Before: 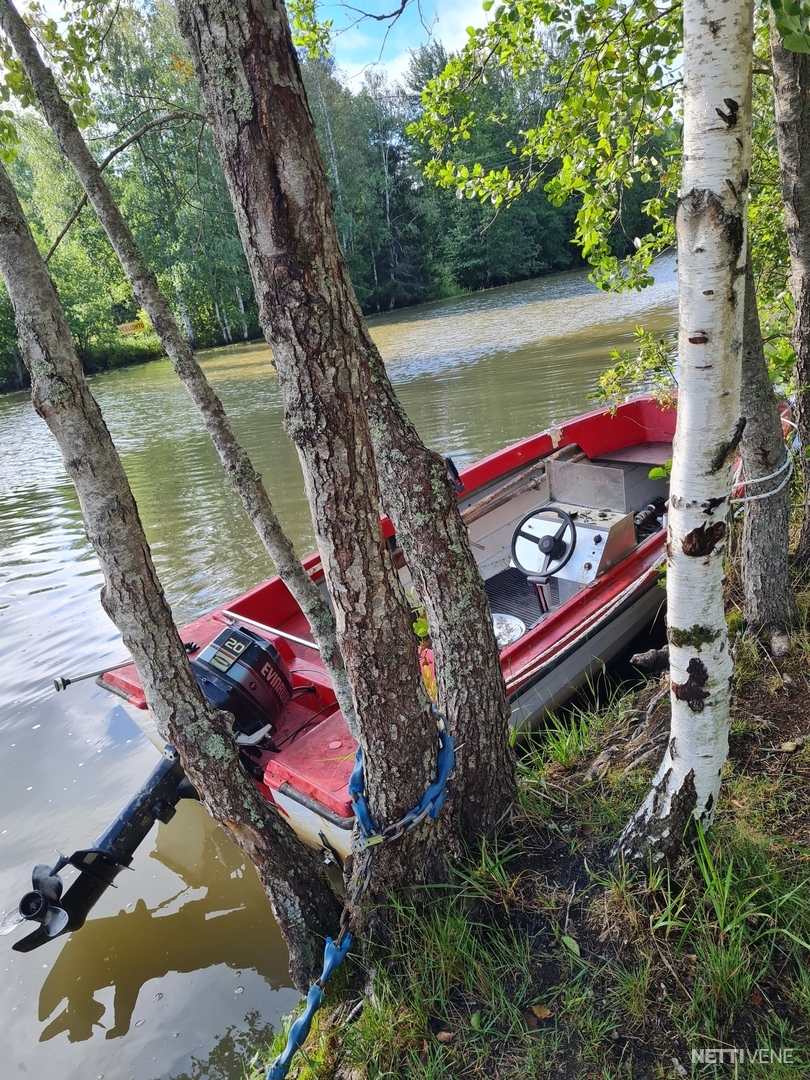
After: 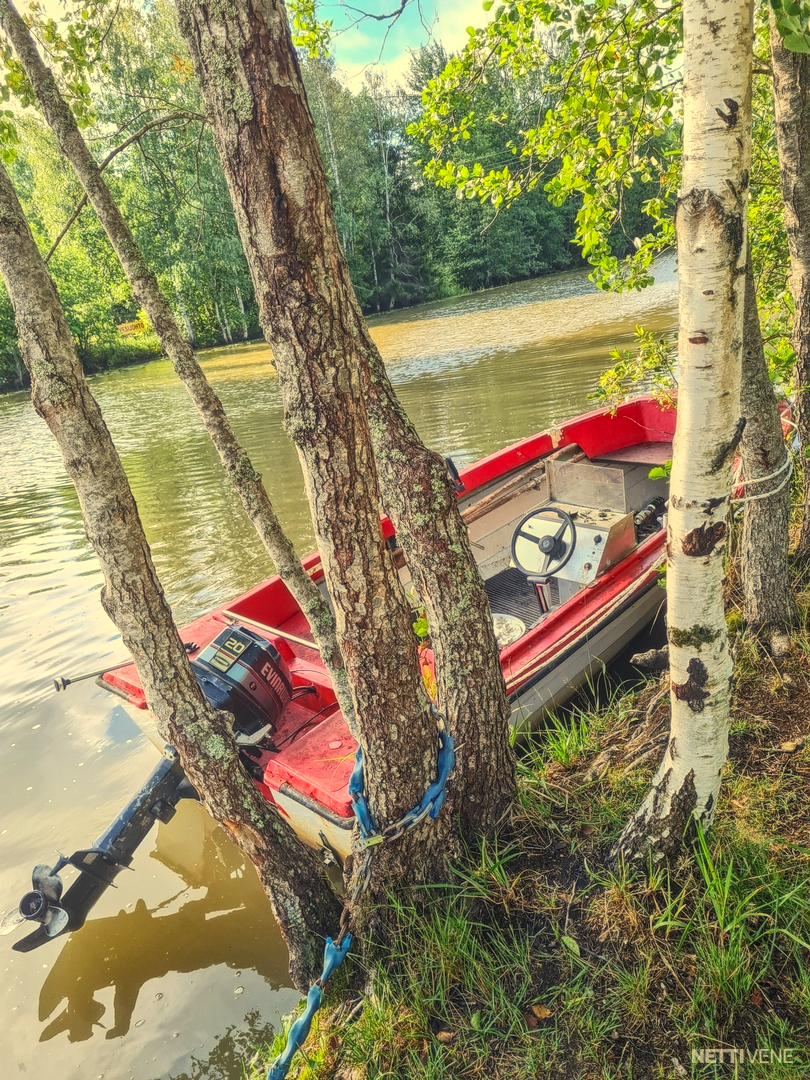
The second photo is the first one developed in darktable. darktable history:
local contrast: highlights 66%, shadows 33%, detail 166%, midtone range 0.2
contrast brightness saturation: contrast 0.2, brightness 0.16, saturation 0.22
white balance: red 1.08, blue 0.791
